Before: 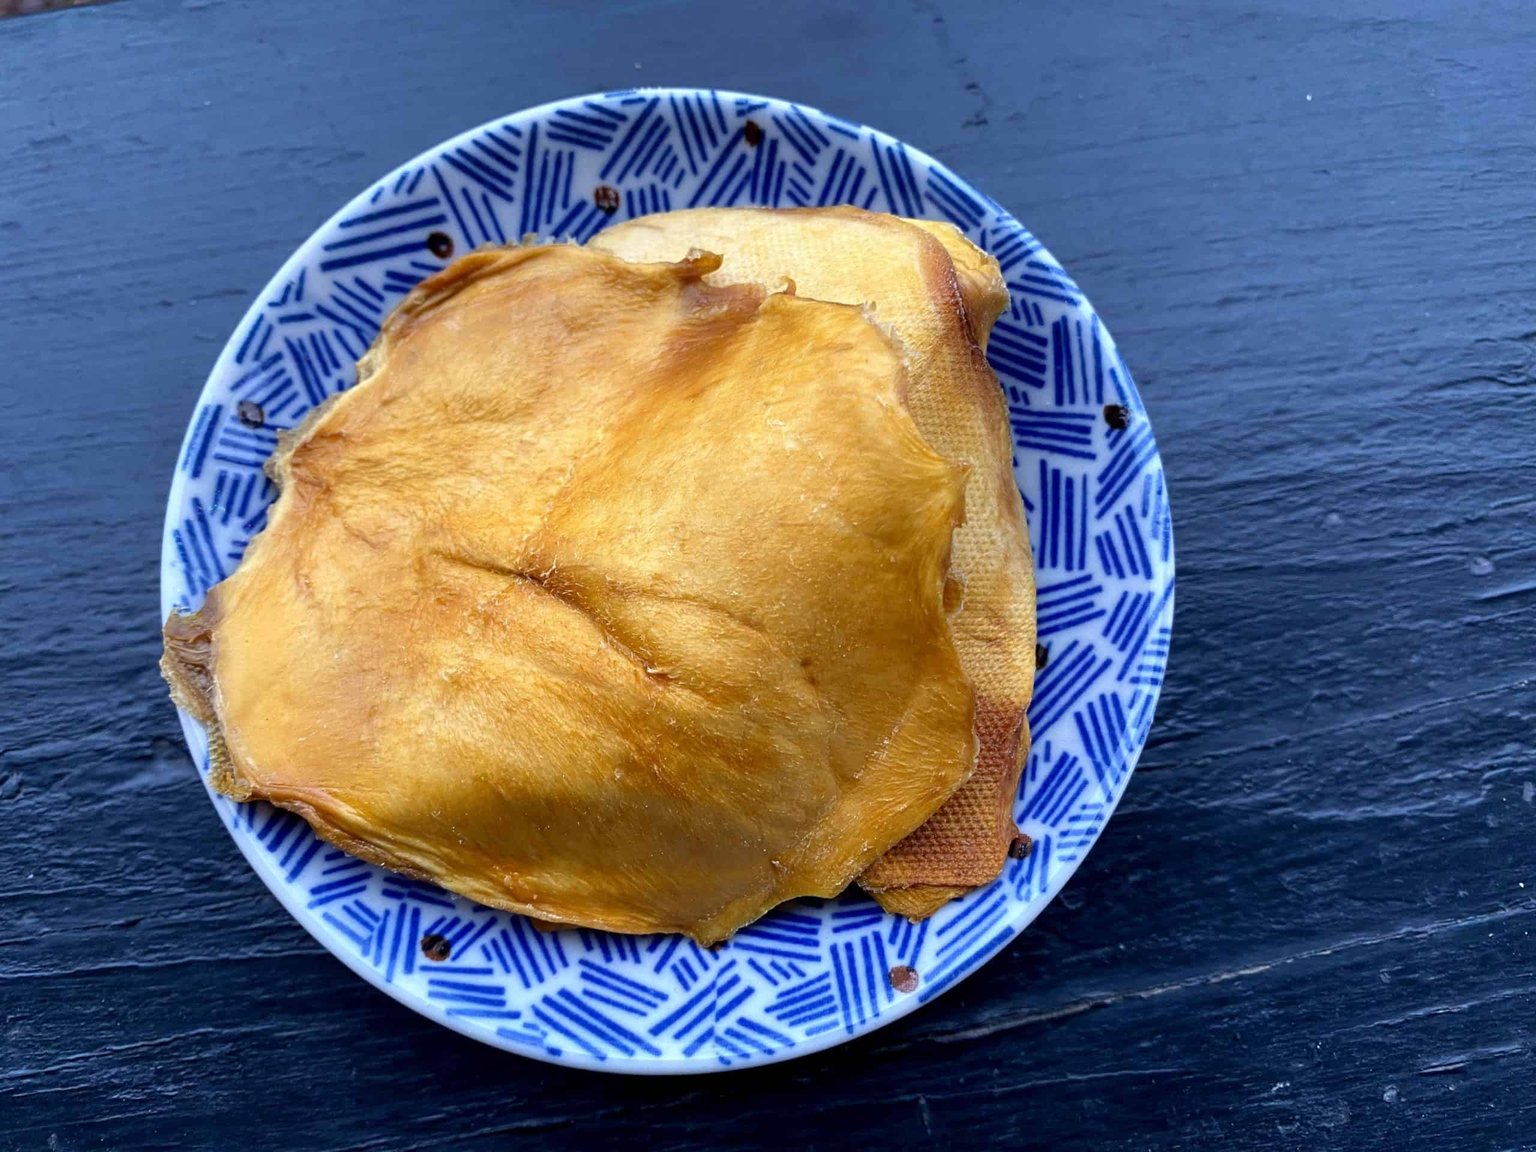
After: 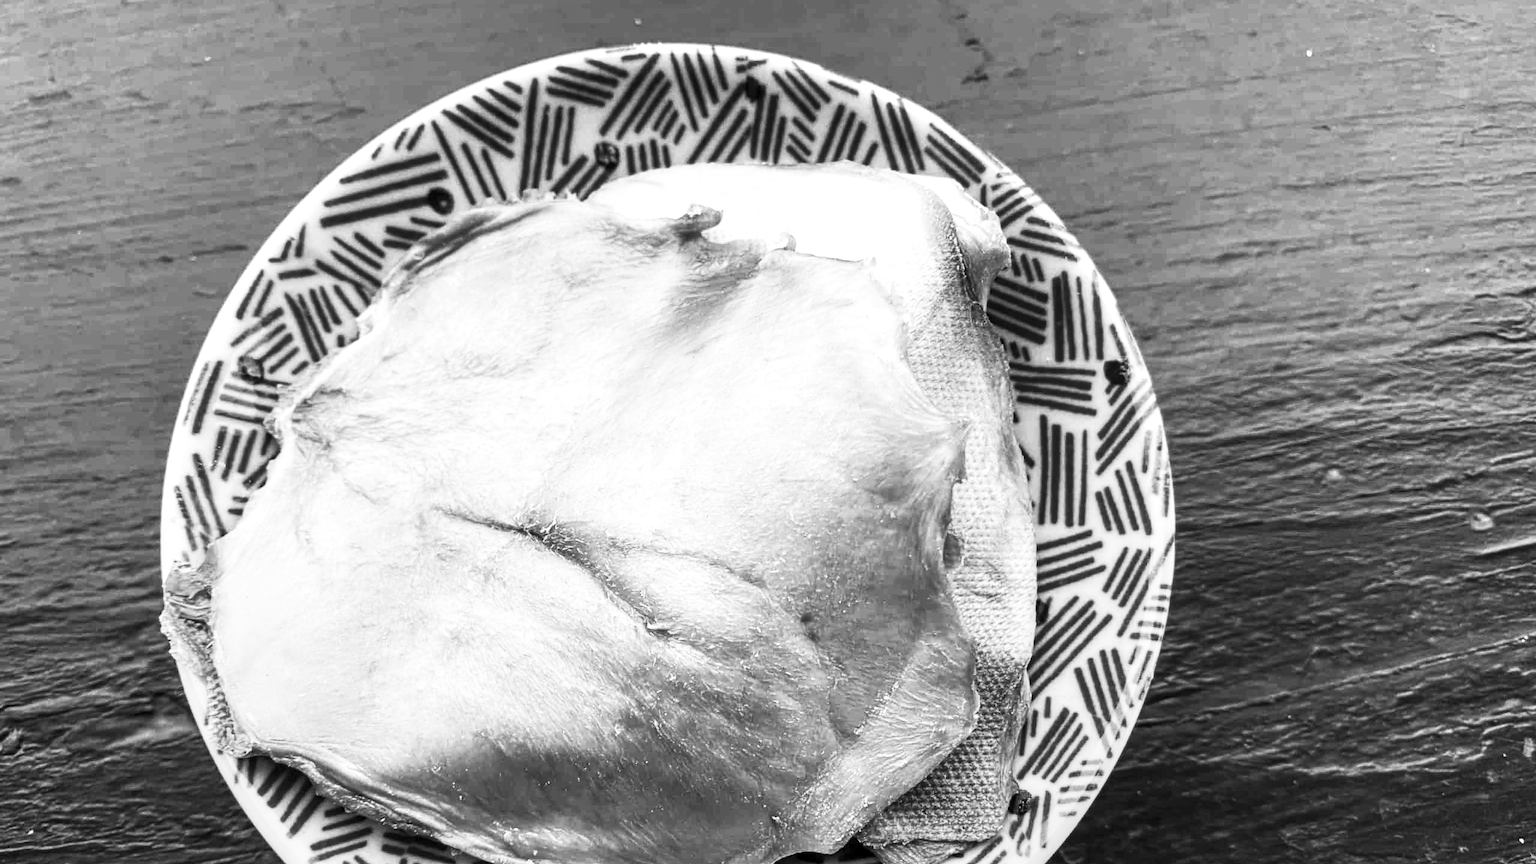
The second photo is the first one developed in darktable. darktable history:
crop: top 3.857%, bottom 21.132%
local contrast: detail 130%
contrast brightness saturation: contrast 0.53, brightness 0.47, saturation -1
